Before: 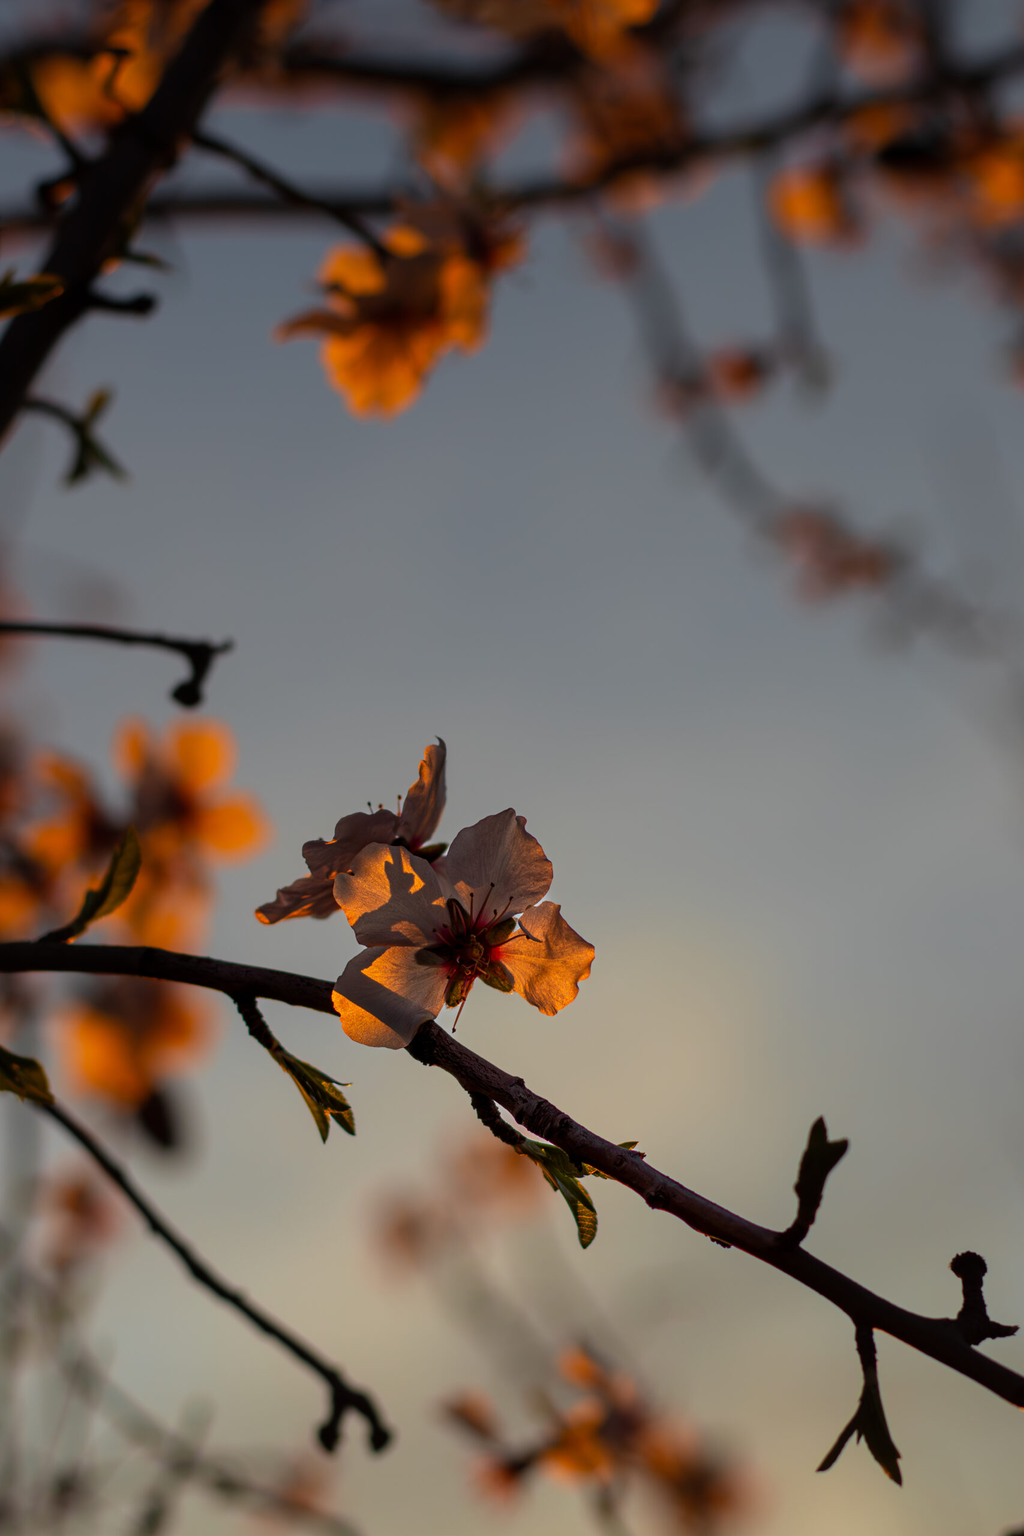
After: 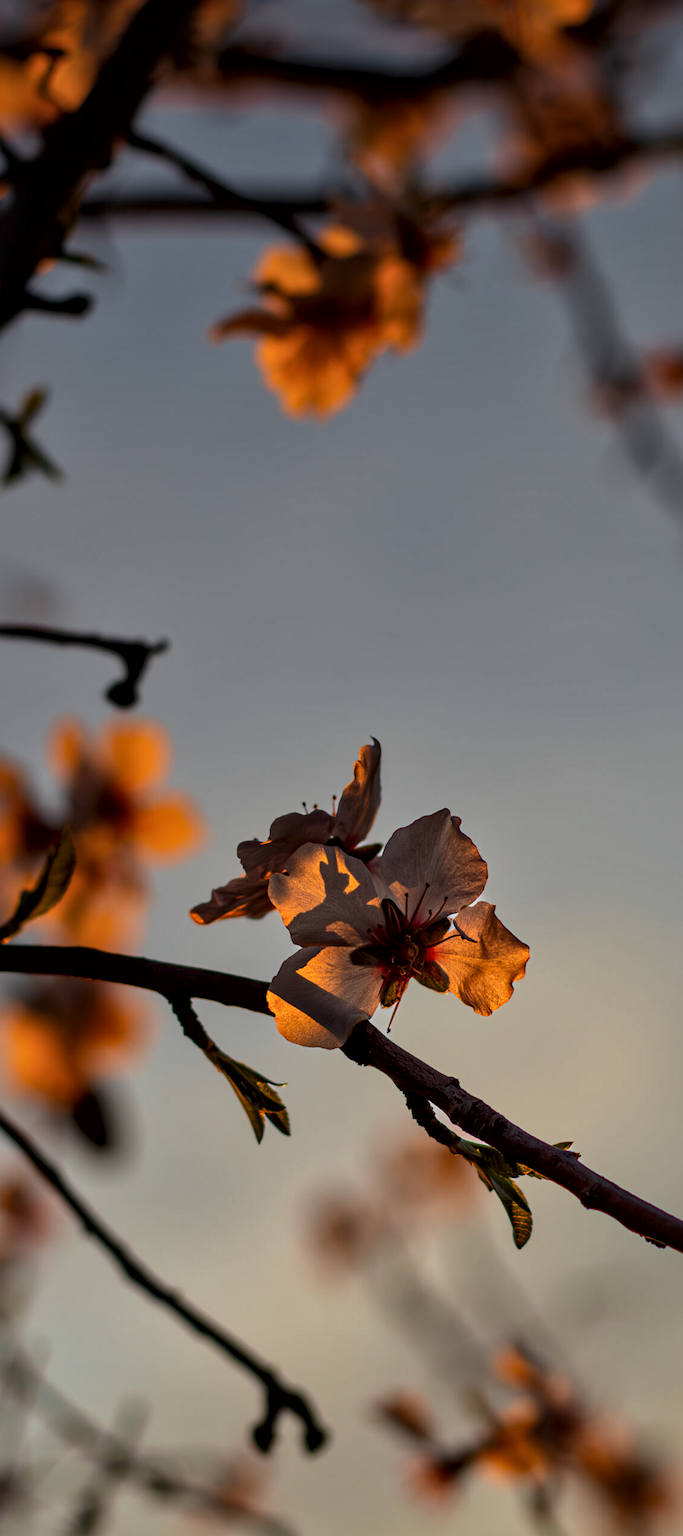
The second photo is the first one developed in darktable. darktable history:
local contrast: mode bilateral grid, contrast 25, coarseness 46, detail 152%, midtone range 0.2
crop and rotate: left 6.419%, right 26.835%
